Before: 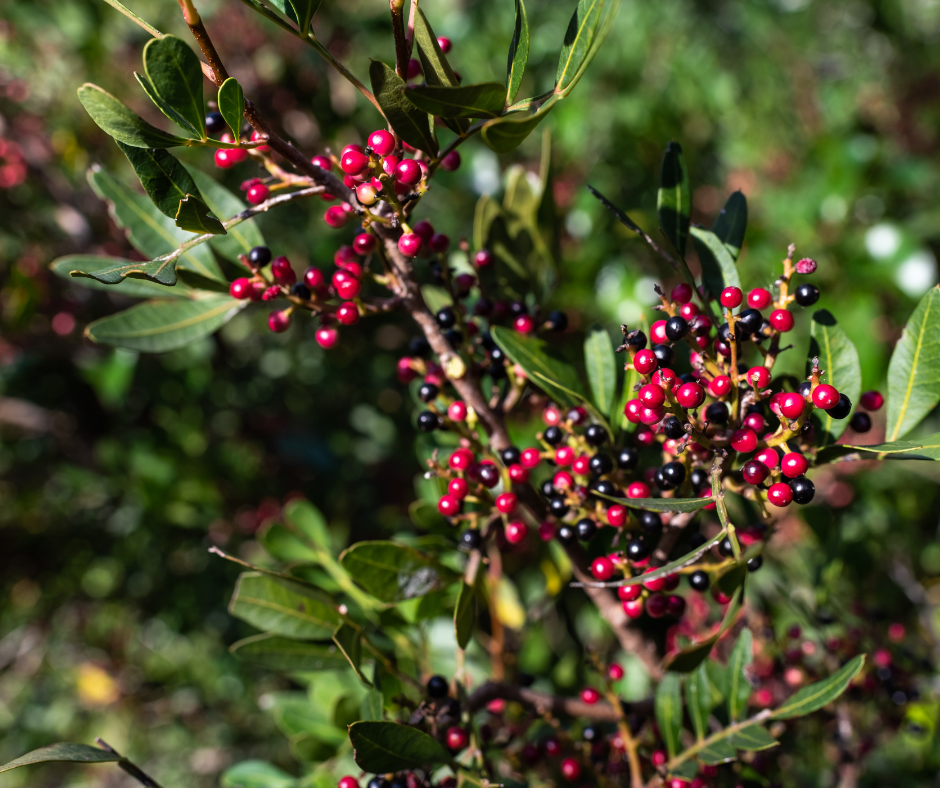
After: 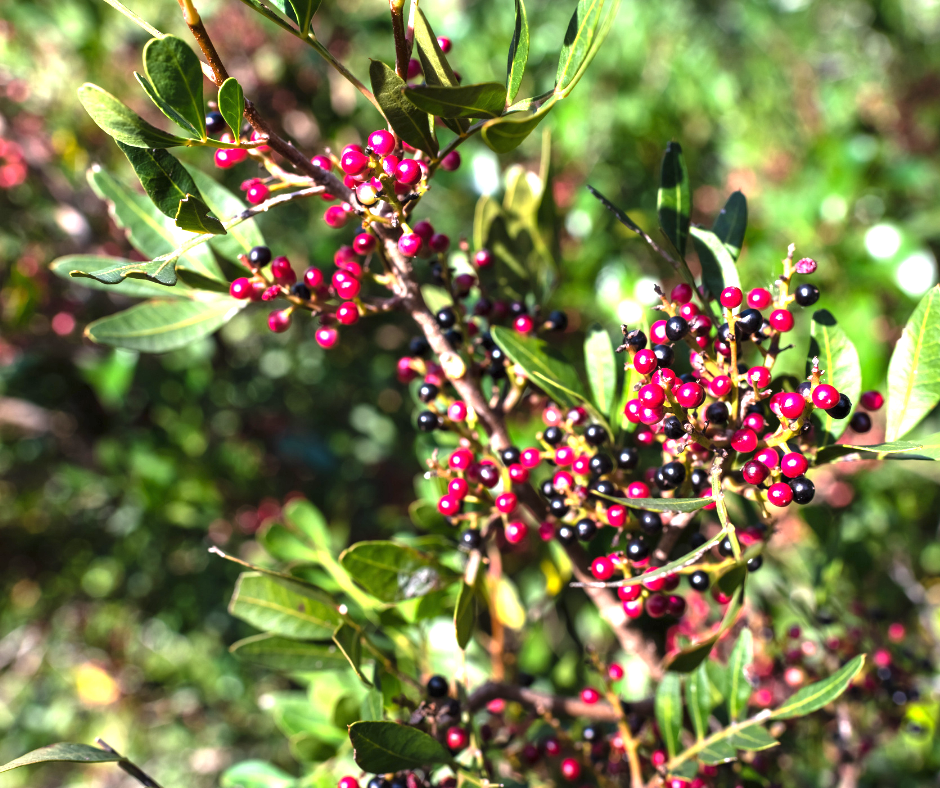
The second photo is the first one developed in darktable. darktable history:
exposure: black level correction 0, exposure 1.564 EV, compensate highlight preservation false
